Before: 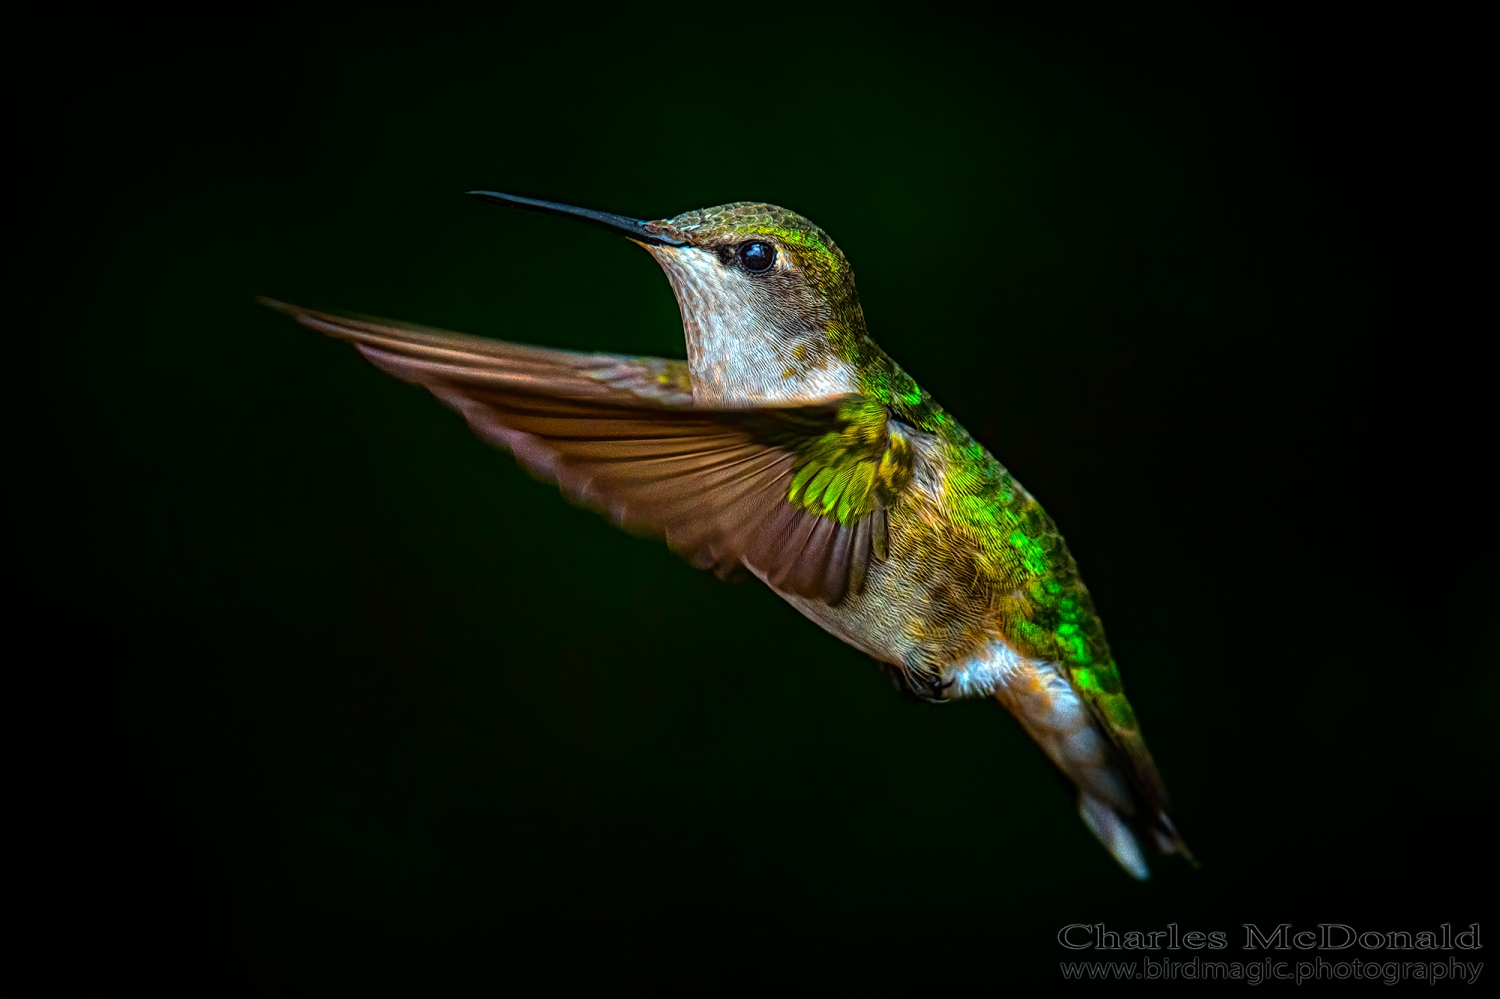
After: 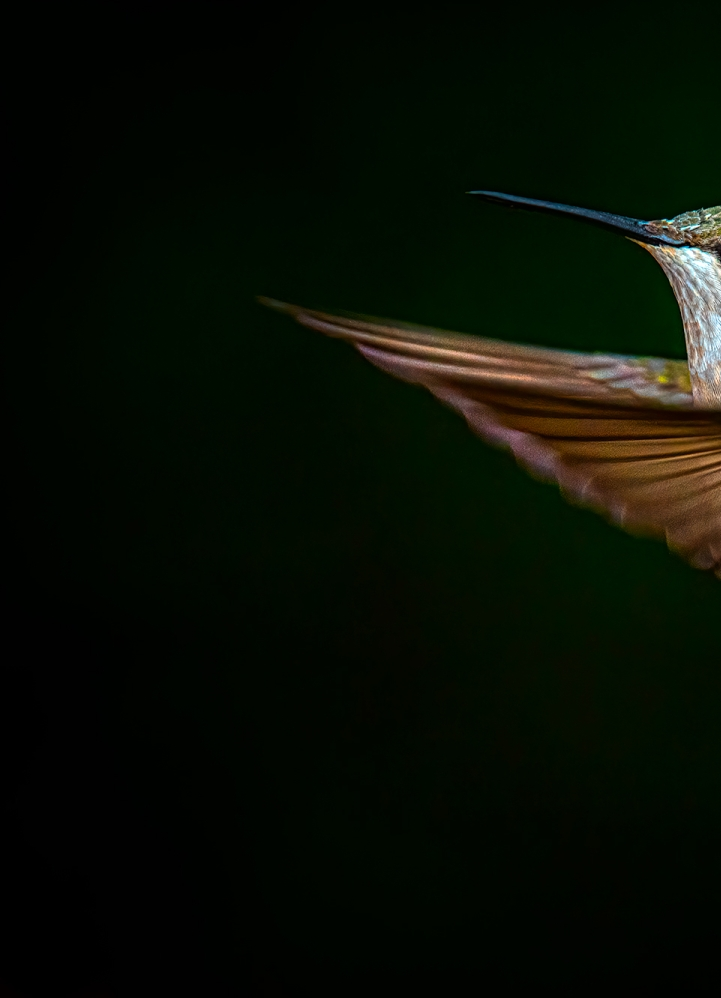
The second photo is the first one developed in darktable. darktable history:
crop and rotate: left 0.008%, top 0%, right 51.891%
